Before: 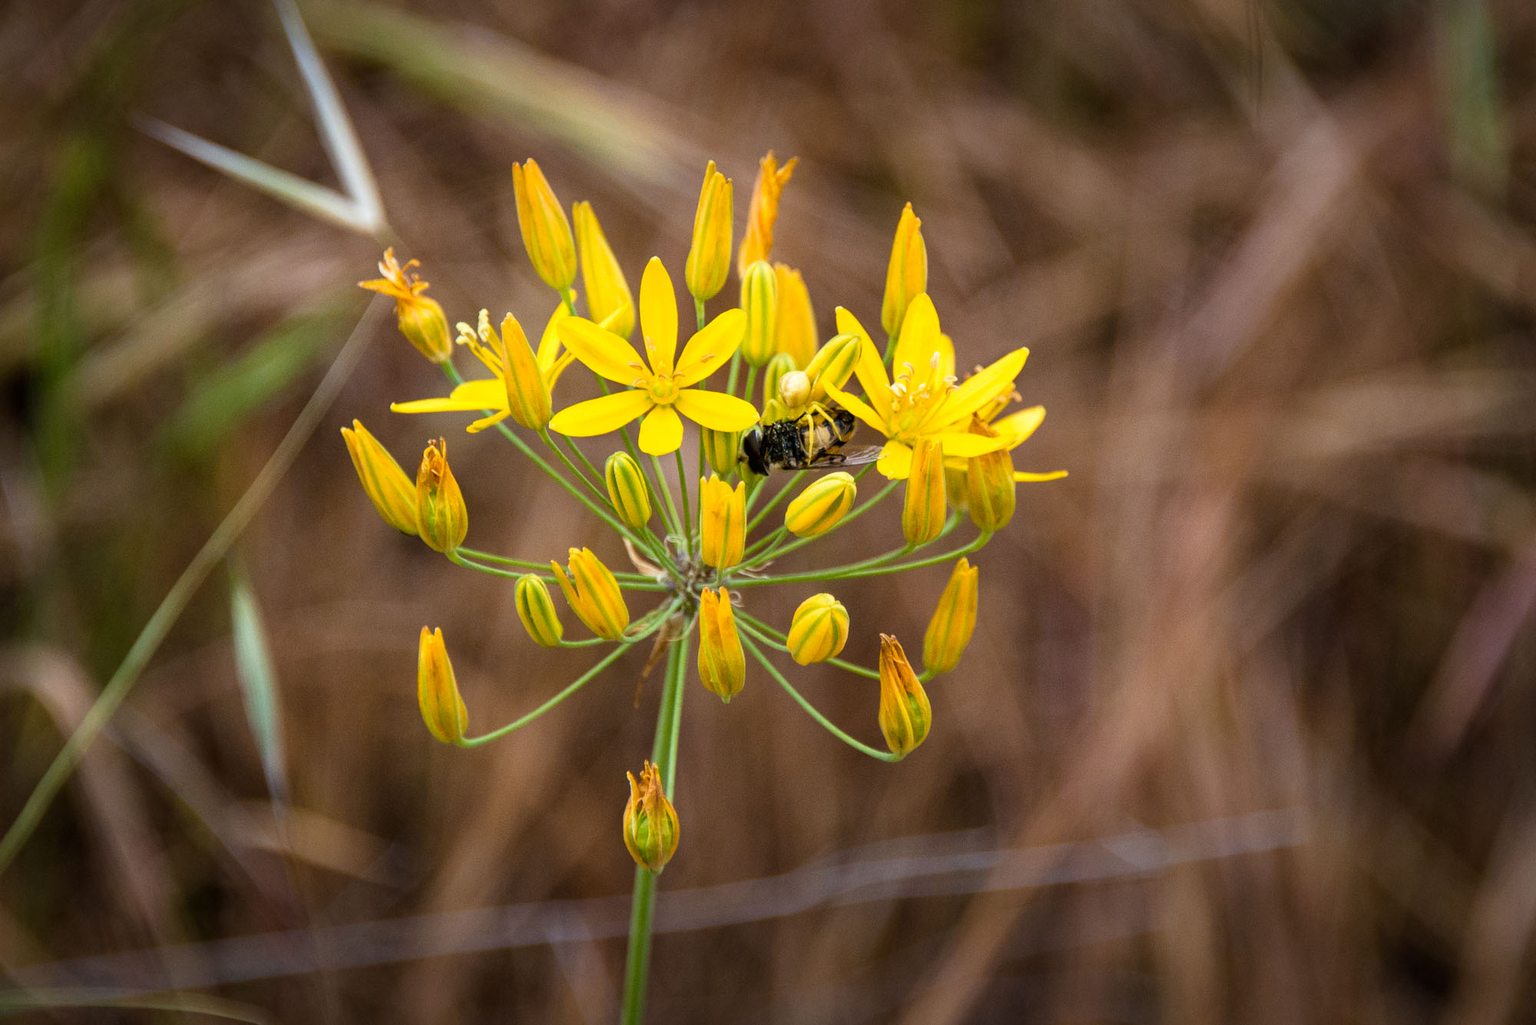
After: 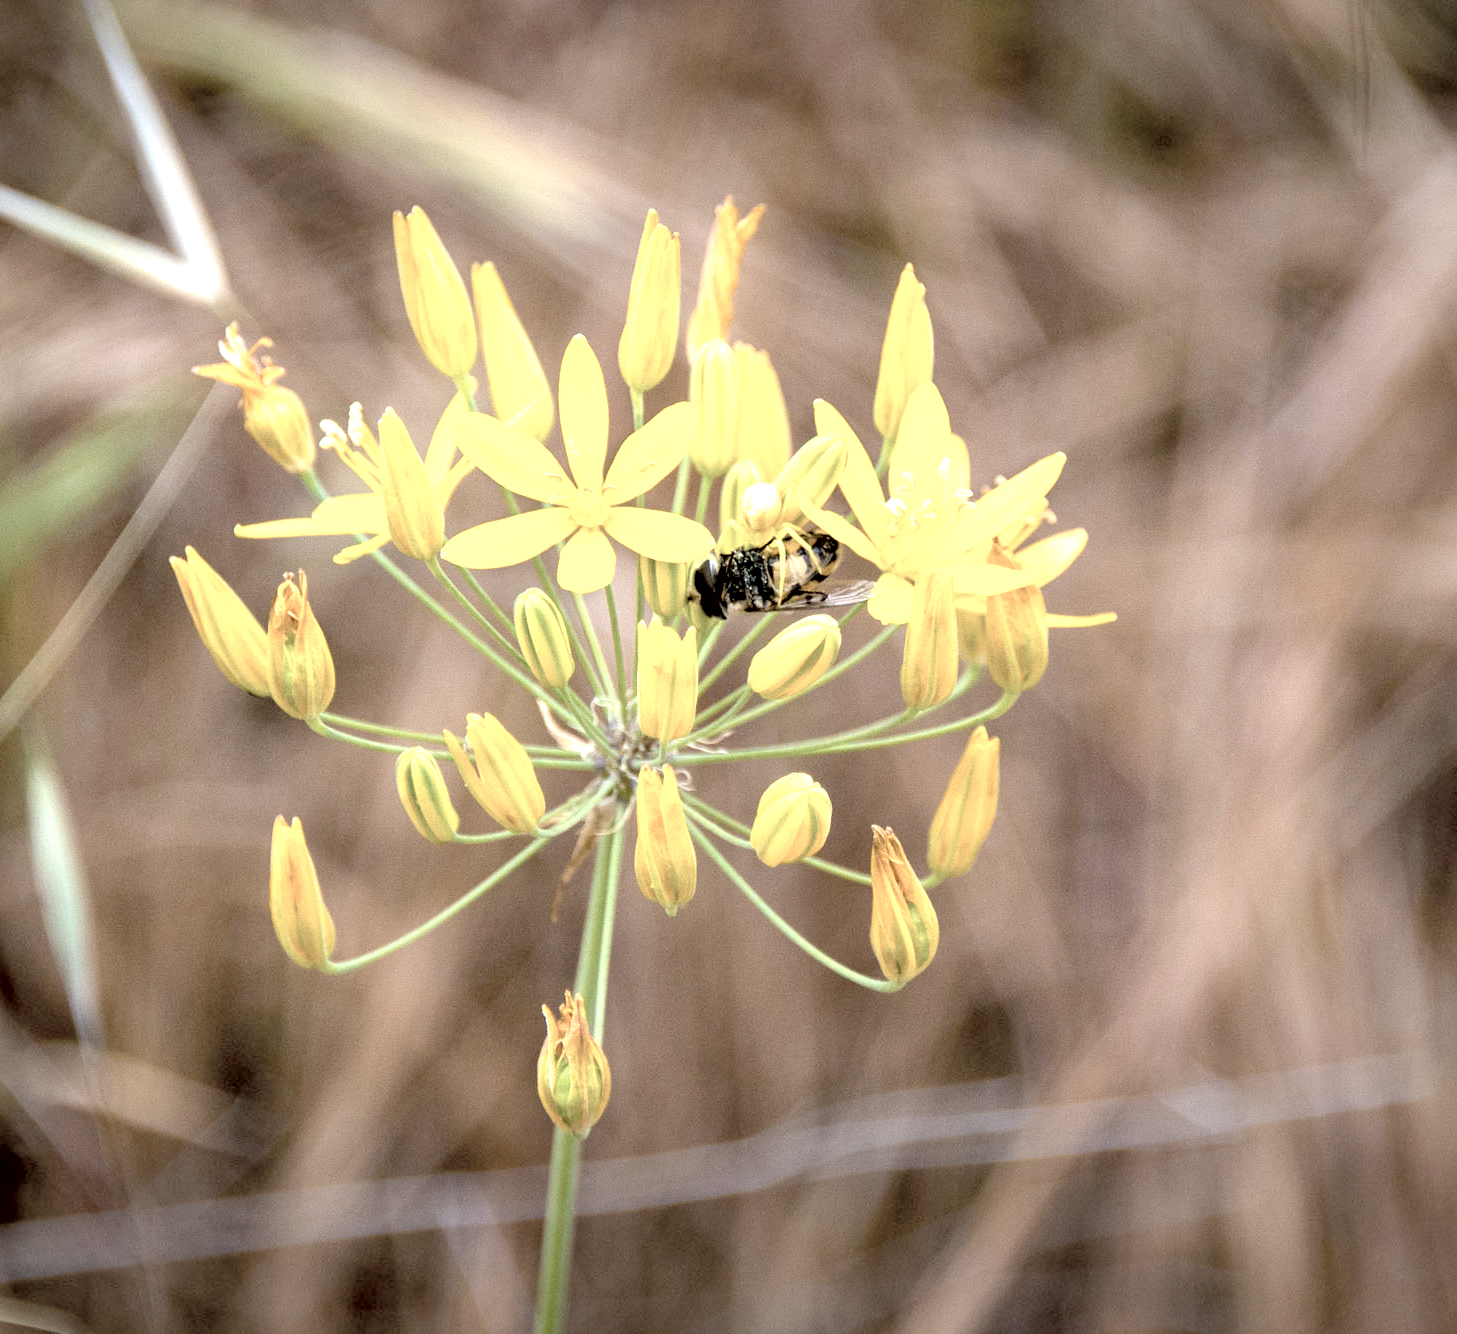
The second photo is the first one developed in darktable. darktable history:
crop: left 13.709%, right 13.412%
exposure: black level correction 0.01, exposure 1 EV, compensate highlight preservation false
contrast brightness saturation: brightness 0.186, saturation -0.501
